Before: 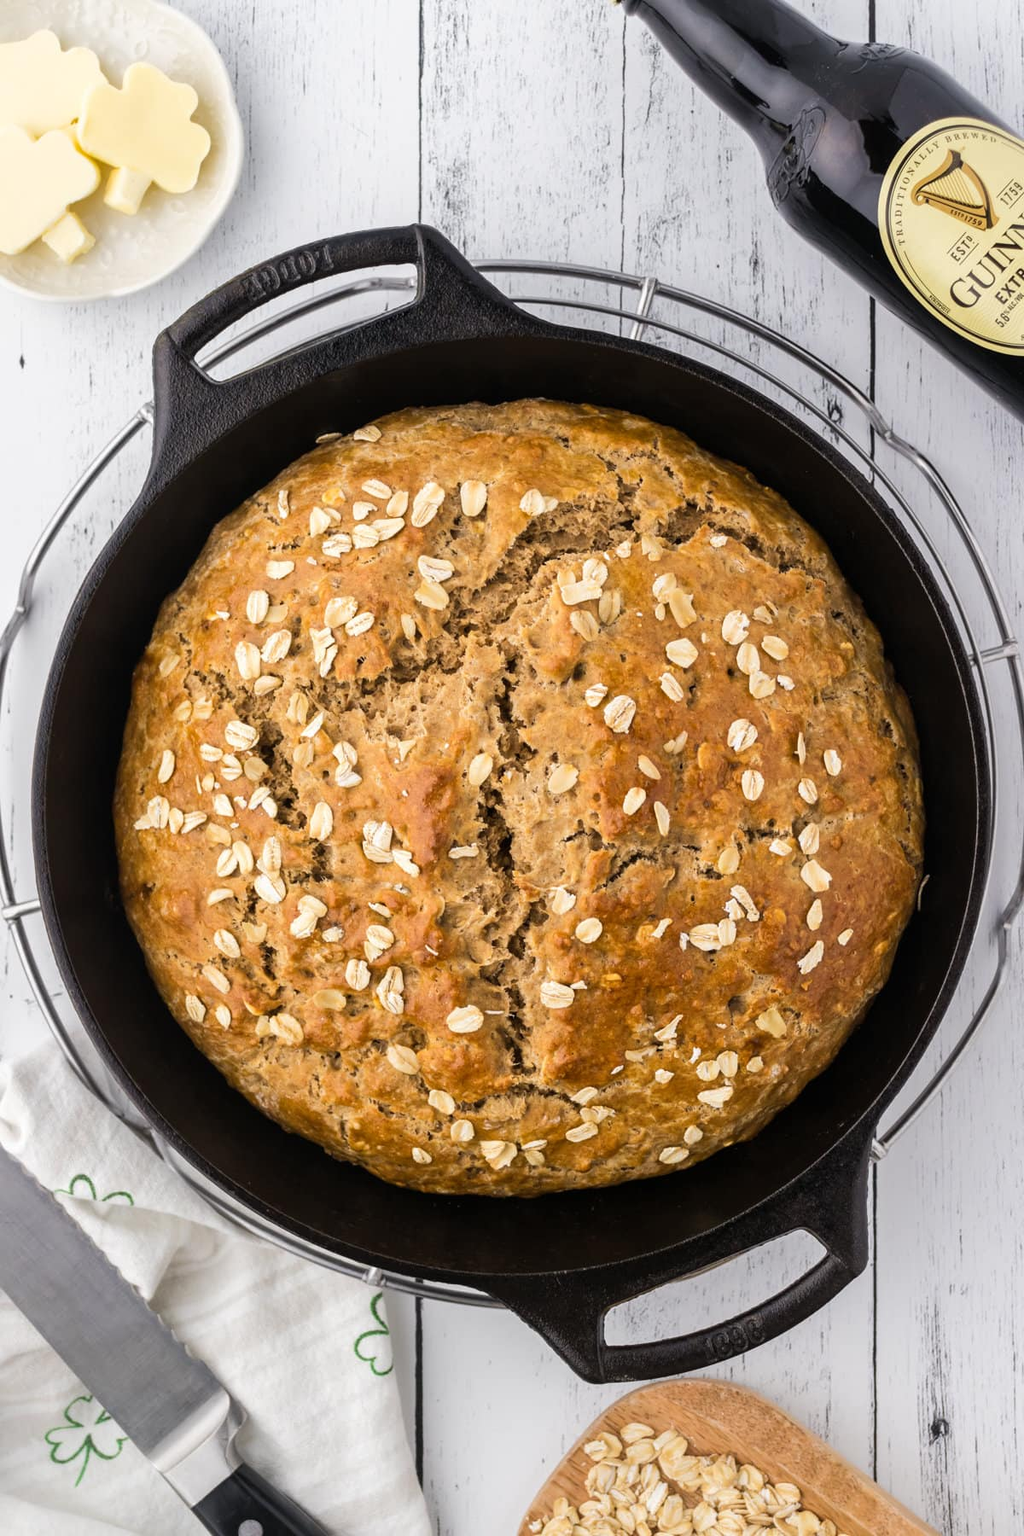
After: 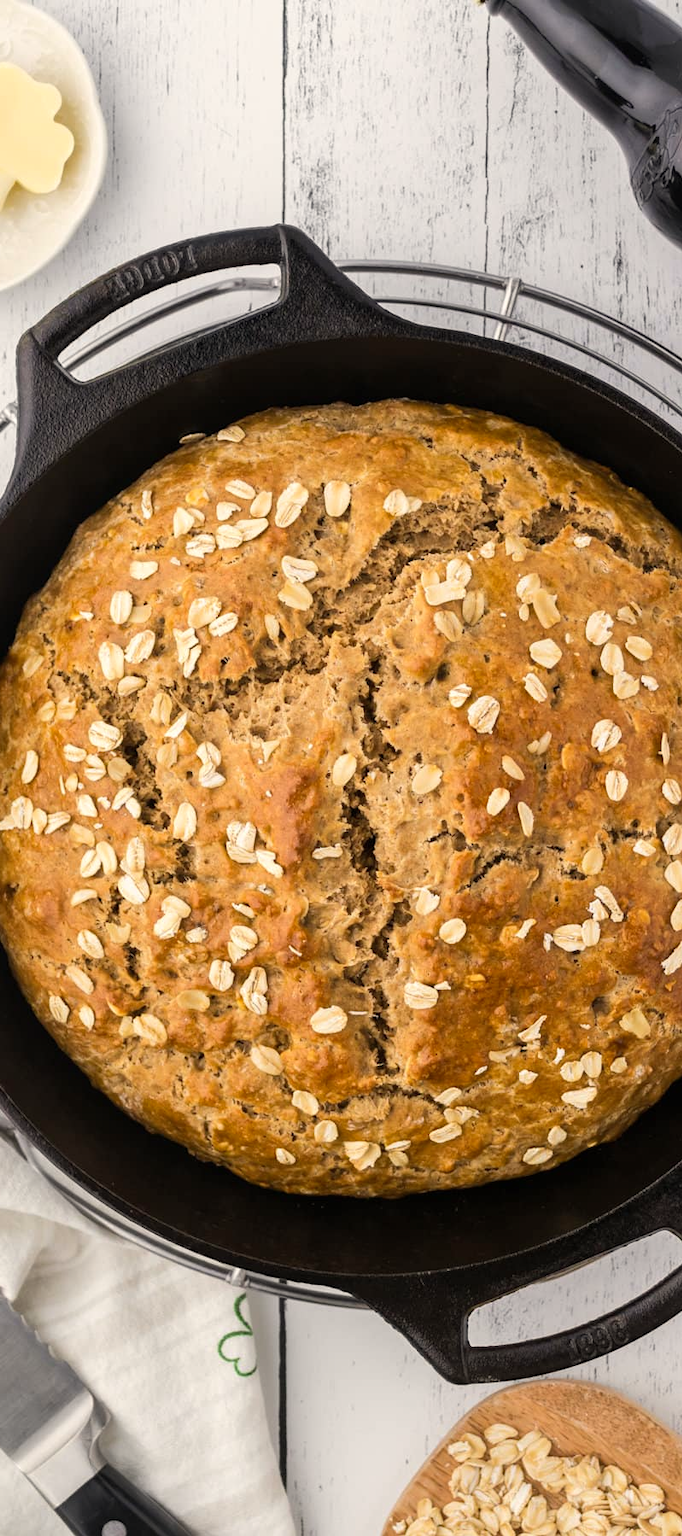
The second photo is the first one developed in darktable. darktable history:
color calibration: x 0.336, y 0.349, temperature 5402.81 K
crop and rotate: left 13.346%, right 20.053%
